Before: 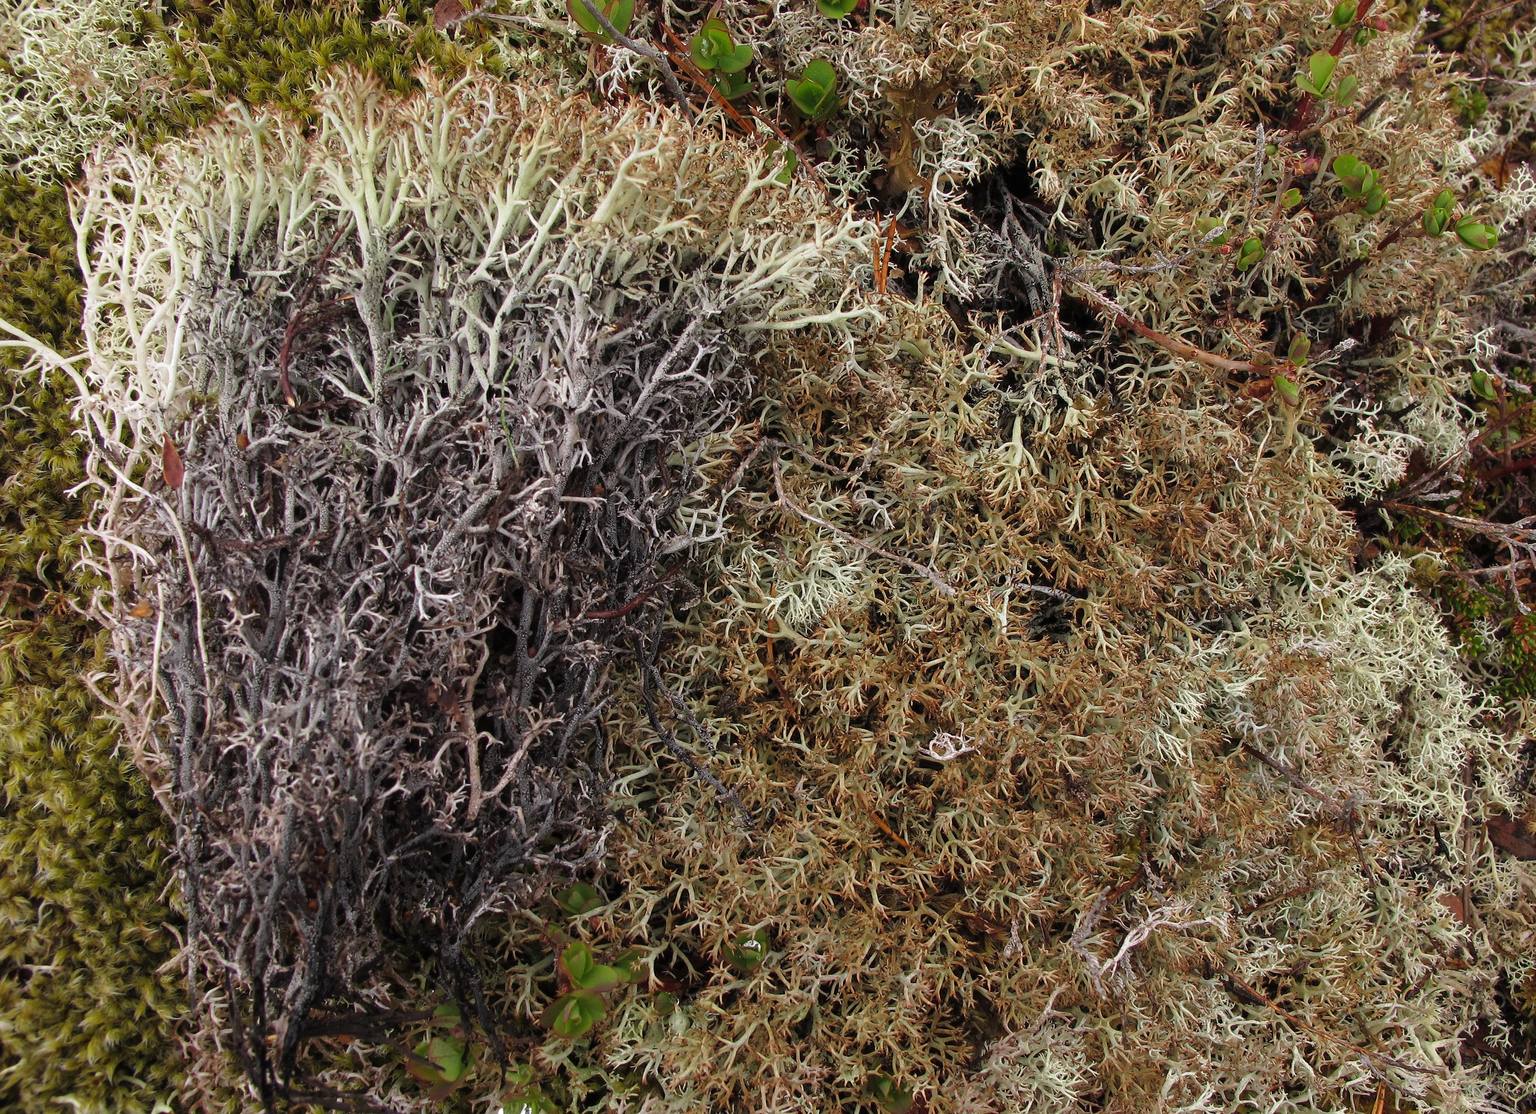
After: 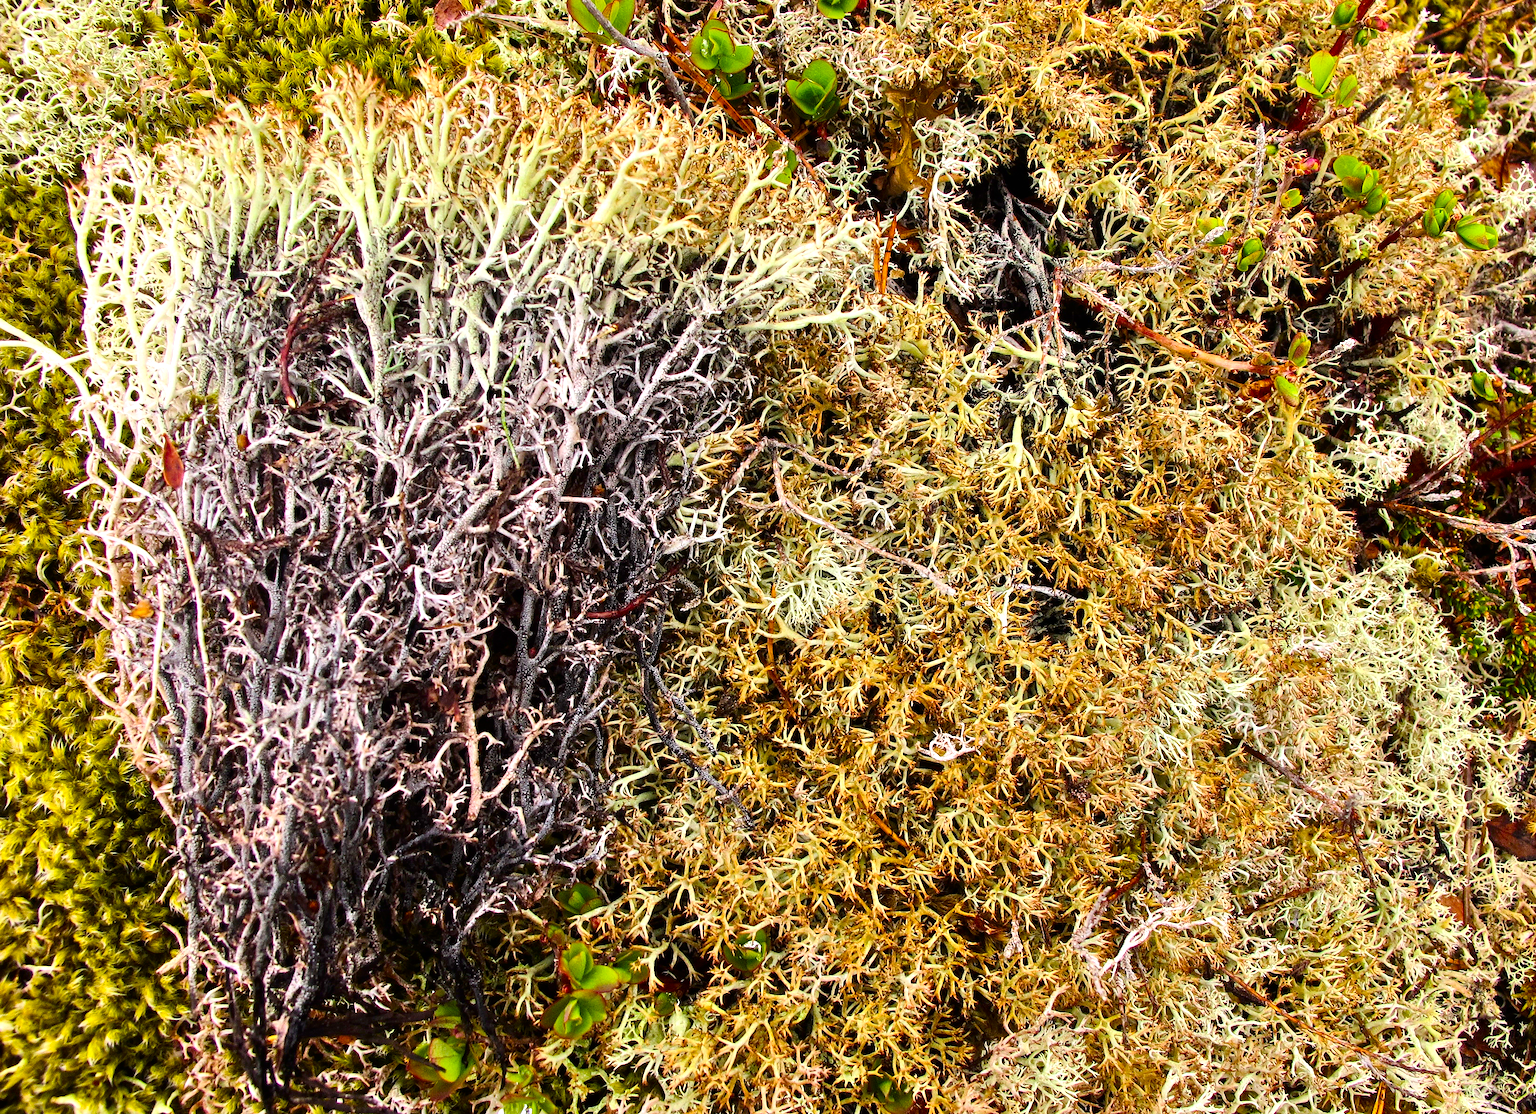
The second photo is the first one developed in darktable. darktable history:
contrast brightness saturation: contrast 0.28
color balance rgb: linear chroma grading › global chroma 9%, perceptual saturation grading › global saturation 36%, perceptual saturation grading › shadows 35%, perceptual brilliance grading › global brilliance 15%, perceptual brilliance grading › shadows -35%, global vibrance 15%
tone equalizer: -7 EV 0.15 EV, -6 EV 0.6 EV, -5 EV 1.15 EV, -4 EV 1.33 EV, -3 EV 1.15 EV, -2 EV 0.6 EV, -1 EV 0.15 EV, mask exposure compensation -0.5 EV
